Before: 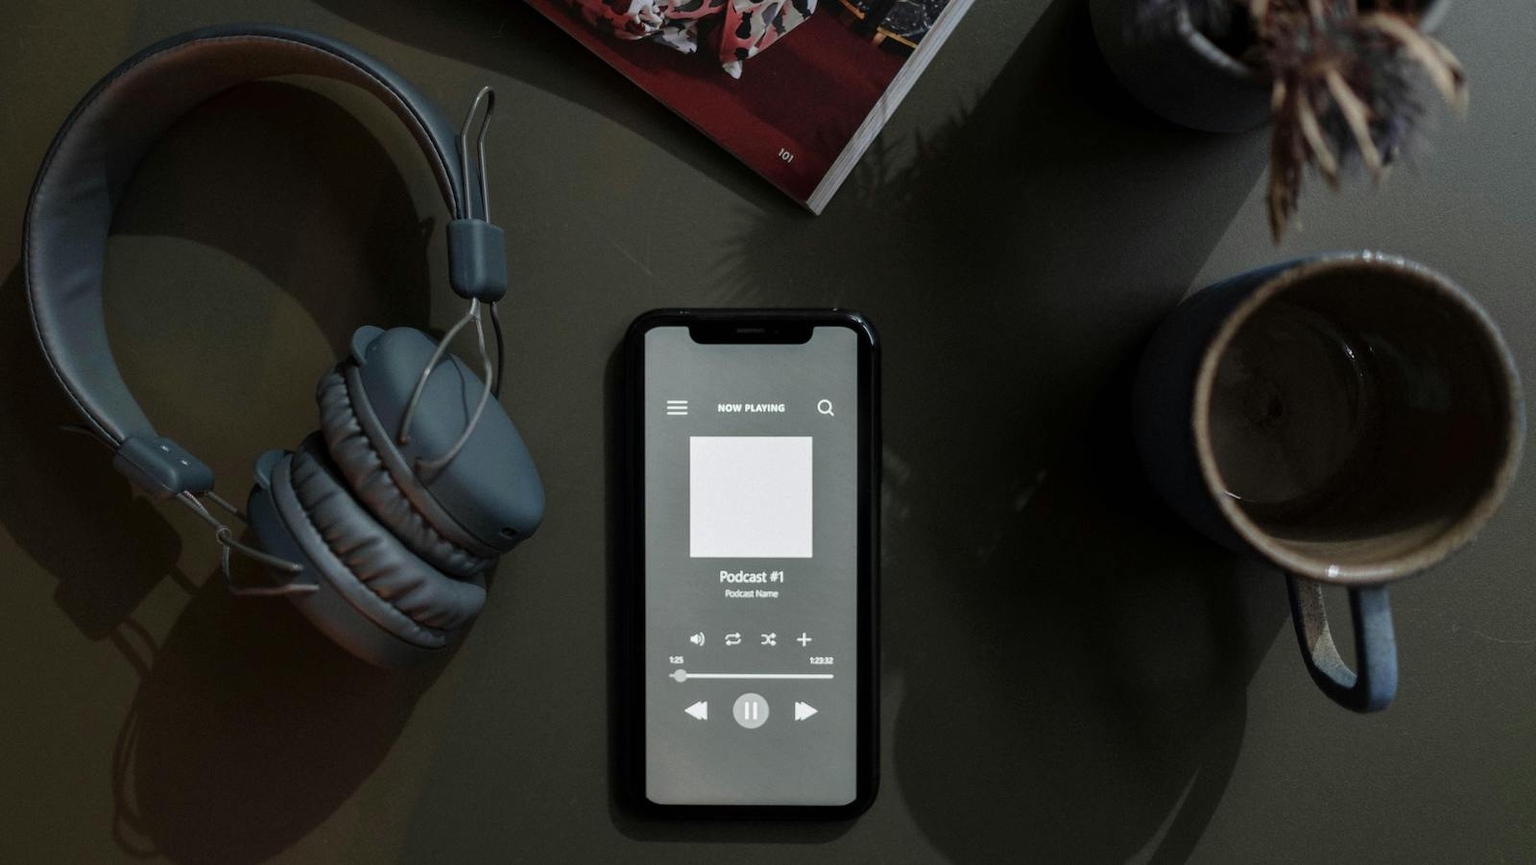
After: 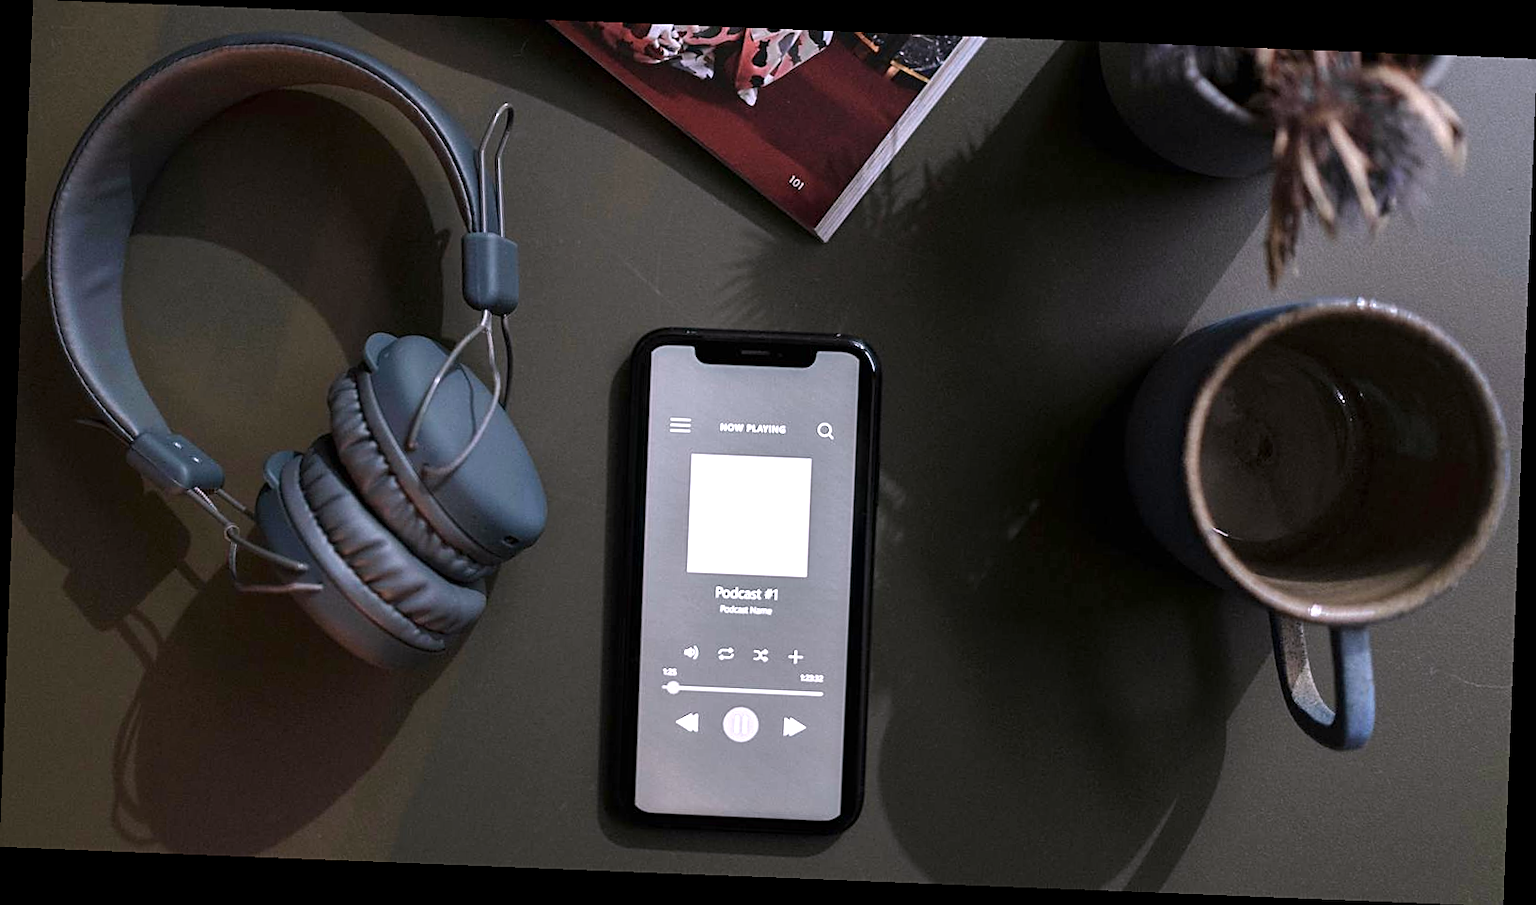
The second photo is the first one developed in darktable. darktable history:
rotate and perspective: rotation 2.27°, automatic cropping off
sharpen: on, module defaults
white balance: red 1.066, blue 1.119
exposure: exposure 0.785 EV, compensate highlight preservation false
color zones: curves: ch0 [(0, 0.558) (0.143, 0.559) (0.286, 0.529) (0.429, 0.505) (0.571, 0.5) (0.714, 0.5) (0.857, 0.5) (1, 0.558)]; ch1 [(0, 0.469) (0.01, 0.469) (0.12, 0.446) (0.248, 0.469) (0.5, 0.5) (0.748, 0.5) (0.99, 0.469) (1, 0.469)]
